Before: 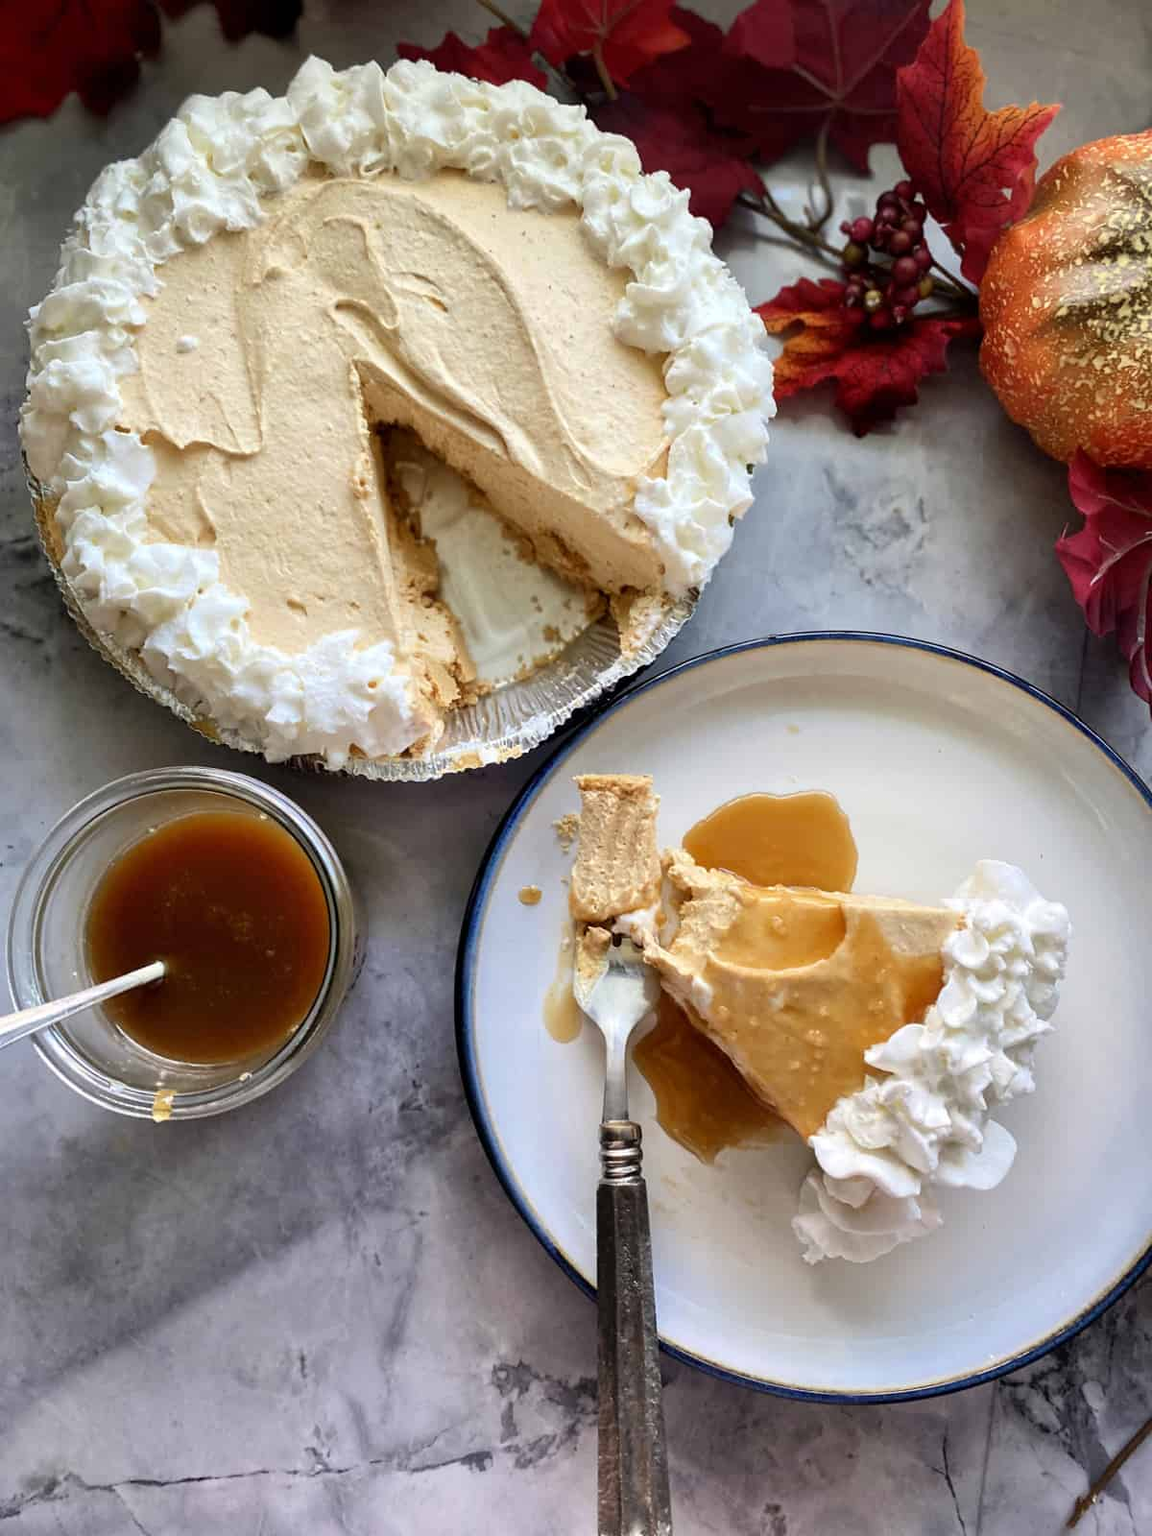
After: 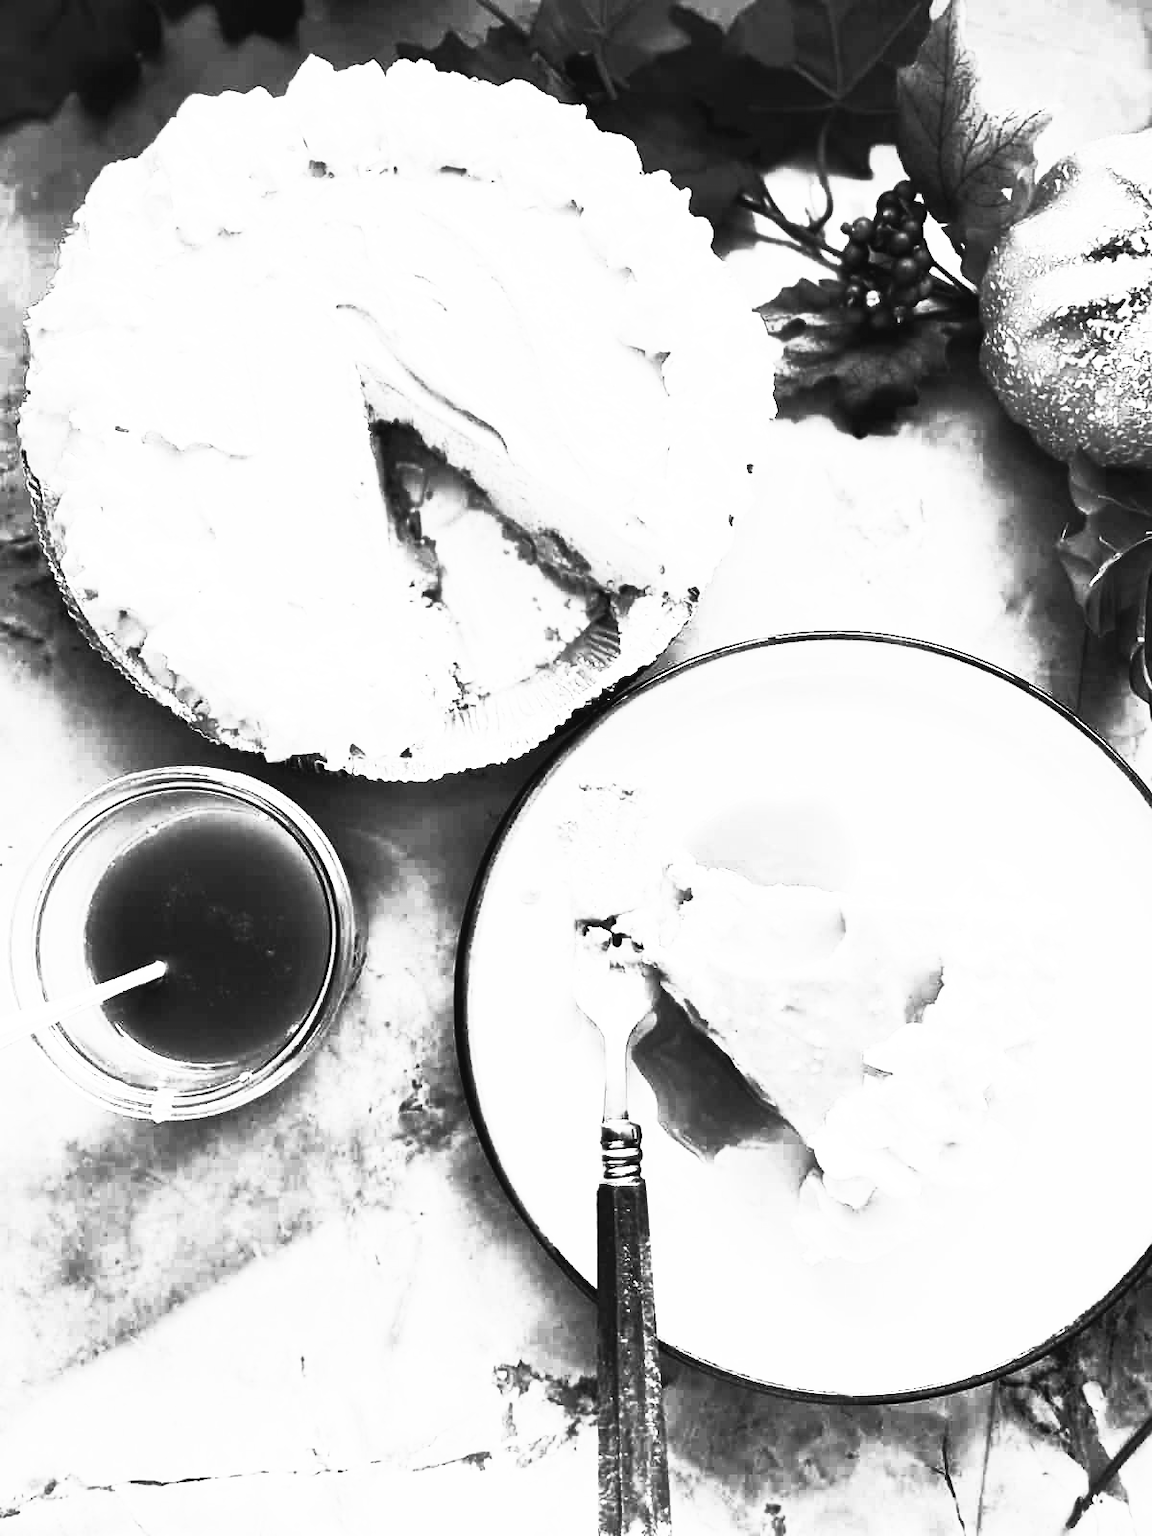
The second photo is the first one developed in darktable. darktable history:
contrast brightness saturation: contrast 1, brightness 1, saturation 1
monochrome: a 32, b 64, size 2.3, highlights 1
white balance: emerald 1
exposure: black level correction 0.001, exposure 0.5 EV, compensate exposure bias true, compensate highlight preservation false
sigmoid: contrast 1.8, skew -0.2, preserve hue 0%, red attenuation 0.1, red rotation 0.035, green attenuation 0.1, green rotation -0.017, blue attenuation 0.15, blue rotation -0.052, base primaries Rec2020
